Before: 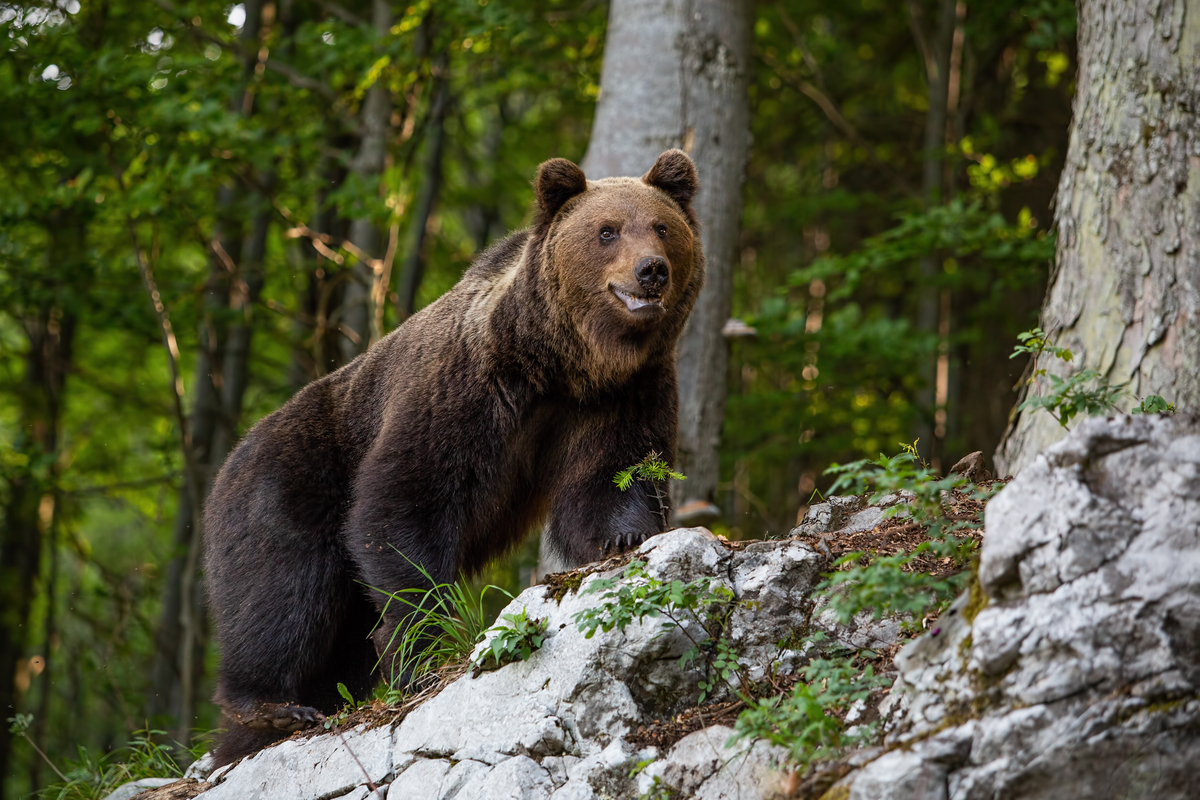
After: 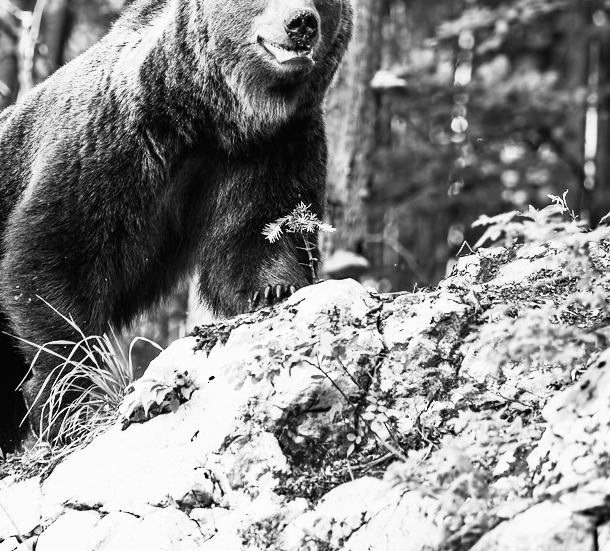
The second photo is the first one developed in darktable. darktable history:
filmic rgb: black relative exposure -7.16 EV, white relative exposure 5.37 EV, threshold 2.98 EV, hardness 3.02, enable highlight reconstruction true
contrast brightness saturation: contrast 0.531, brightness 0.474, saturation -0.998
exposure: black level correction 0, exposure 1.001 EV, compensate exposure bias true, compensate highlight preservation false
crop and rotate: left 29.326%, top 31.088%, right 19.81%
haze removal: compatibility mode true, adaptive false
